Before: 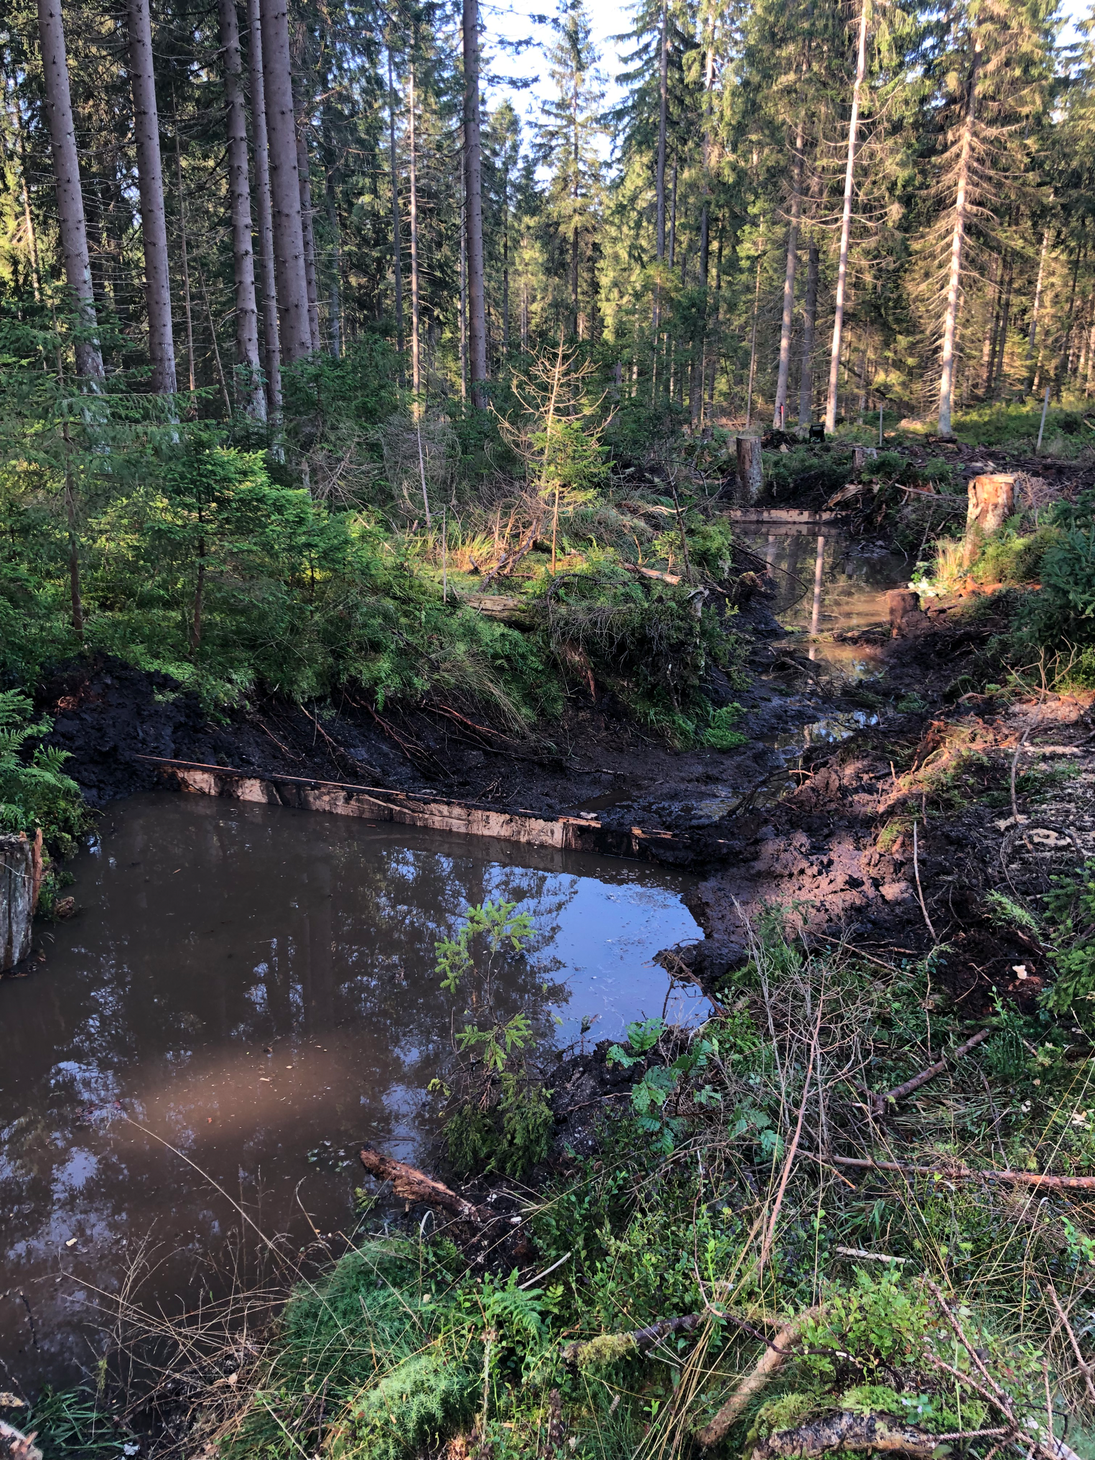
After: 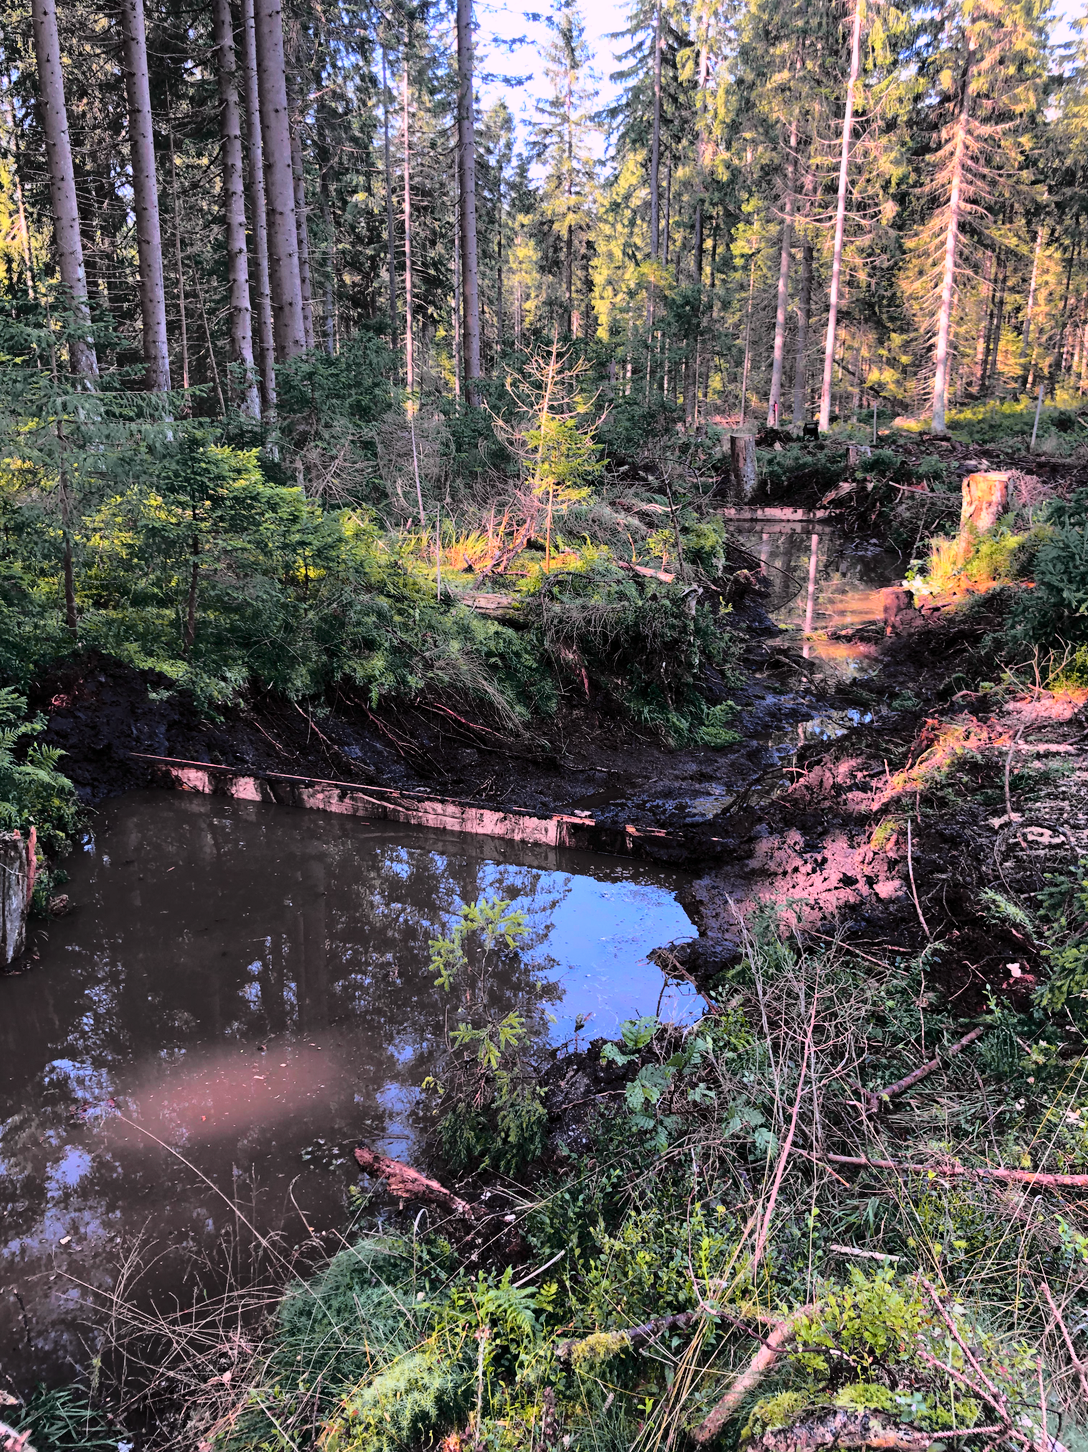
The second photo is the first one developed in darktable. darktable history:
crop and rotate: left 0.614%, top 0.179%, bottom 0.309%
tone curve: curves: ch0 [(0, 0) (0.168, 0.142) (0.359, 0.44) (0.469, 0.544) (0.634, 0.722) (0.858, 0.903) (1, 0.968)]; ch1 [(0, 0) (0.437, 0.453) (0.472, 0.47) (0.502, 0.502) (0.54, 0.534) (0.57, 0.592) (0.618, 0.66) (0.699, 0.749) (0.859, 0.919) (1, 1)]; ch2 [(0, 0) (0.33, 0.301) (0.421, 0.443) (0.476, 0.498) (0.505, 0.503) (0.547, 0.557) (0.586, 0.634) (0.608, 0.676) (1, 1)], color space Lab, independent channels, preserve colors none
white balance: red 1.066, blue 1.119
